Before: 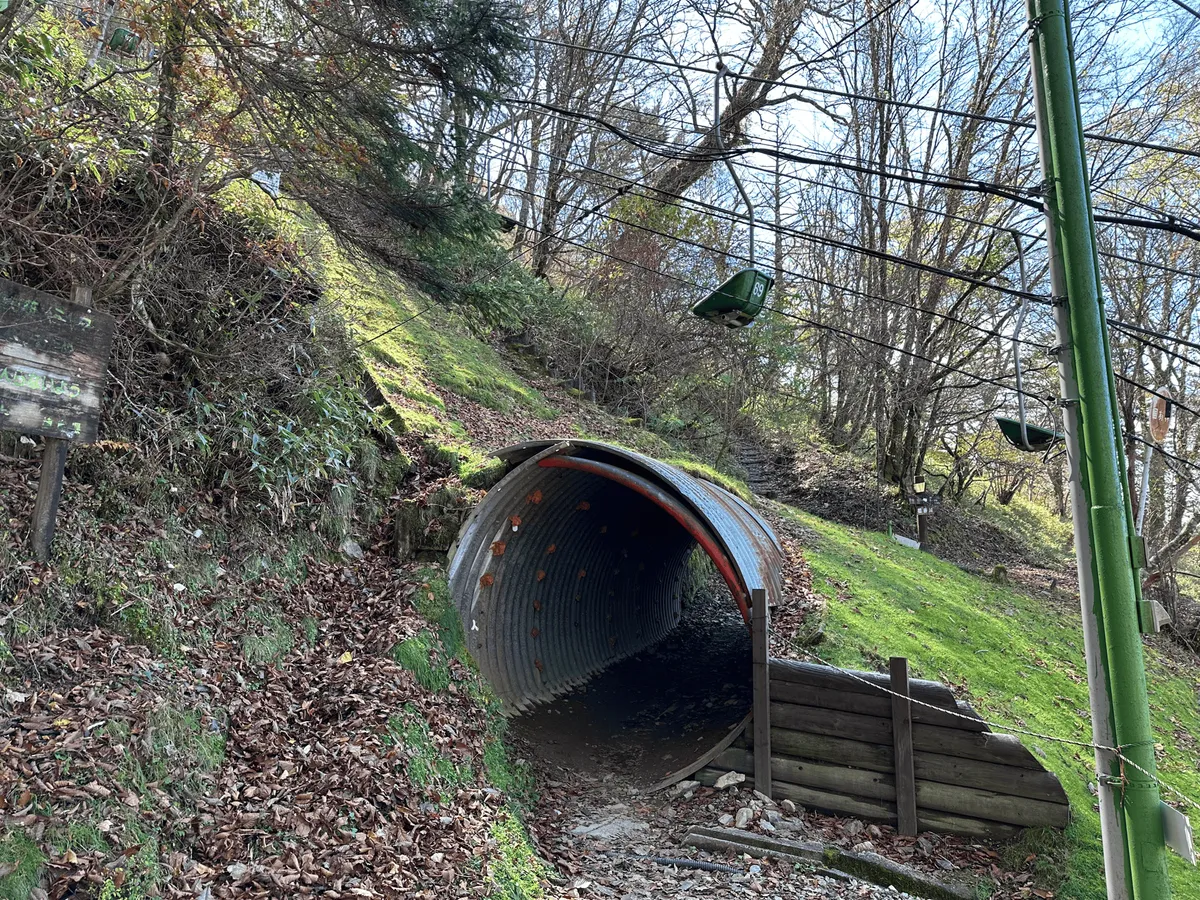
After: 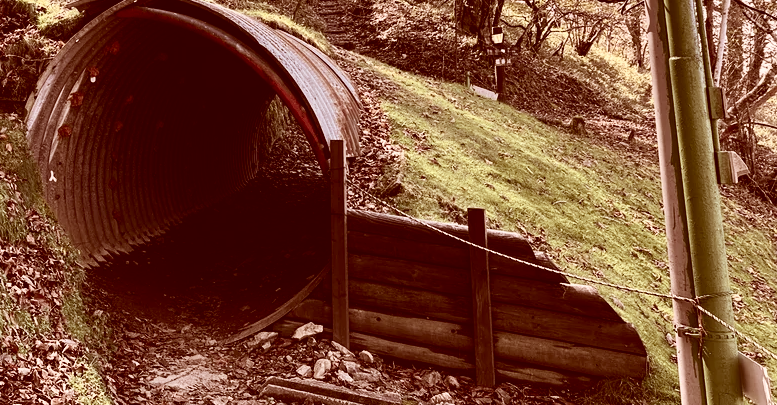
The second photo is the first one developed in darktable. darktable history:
crop and rotate: left 35.241%, top 49.968%, bottom 4.998%
color correction: highlights a* 9.58, highlights b* 8.79, shadows a* 39.44, shadows b* 39.78, saturation 0.821
contrast brightness saturation: contrast 0.252, saturation -0.318
